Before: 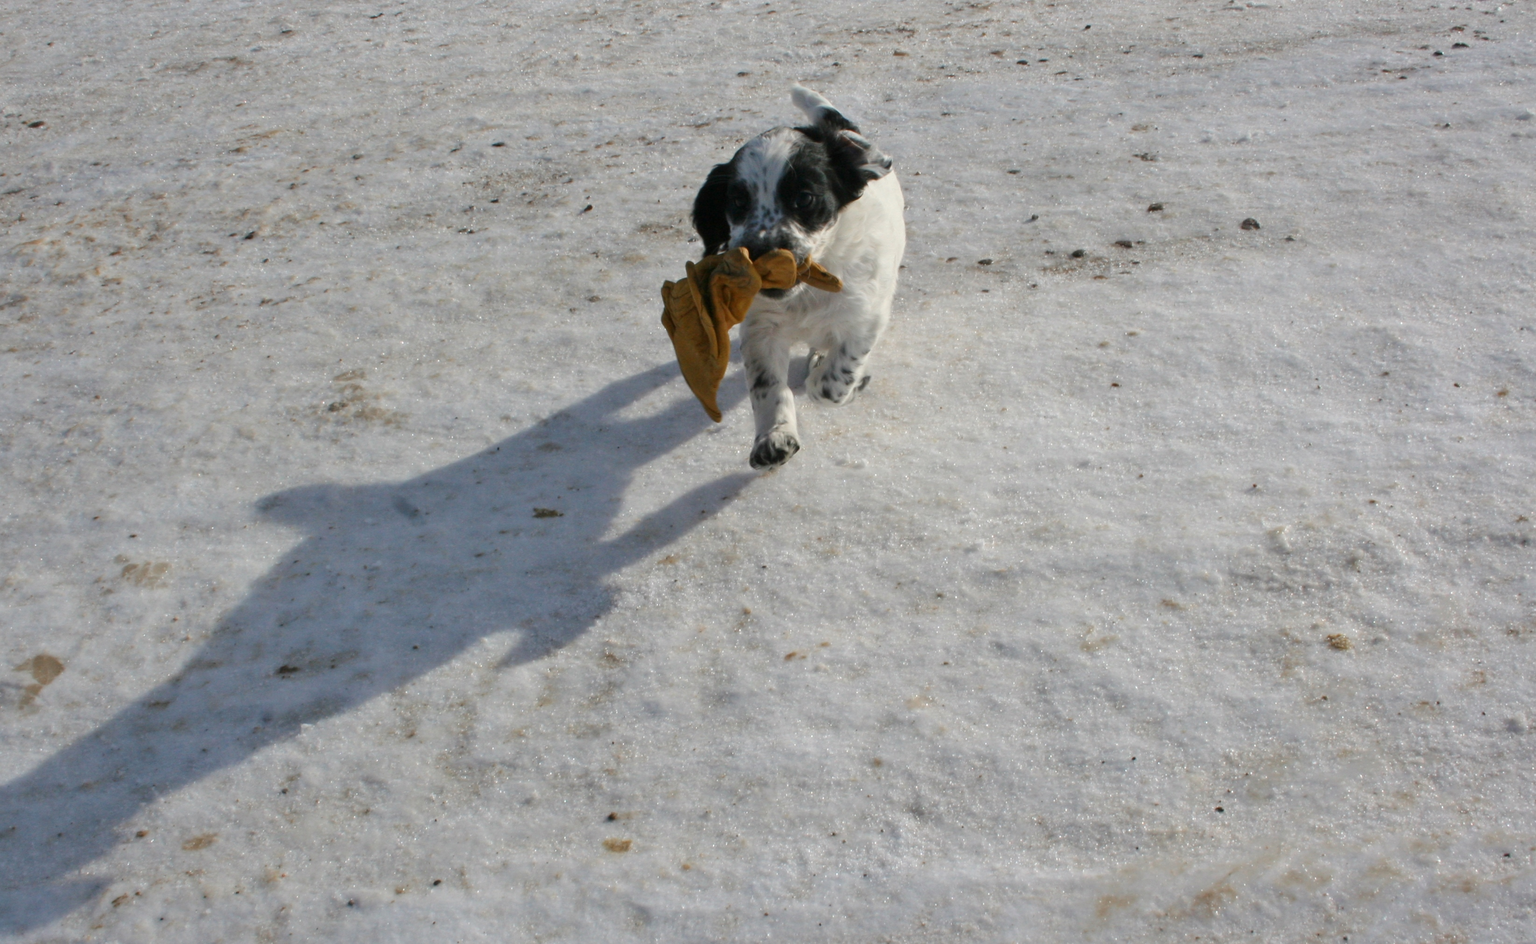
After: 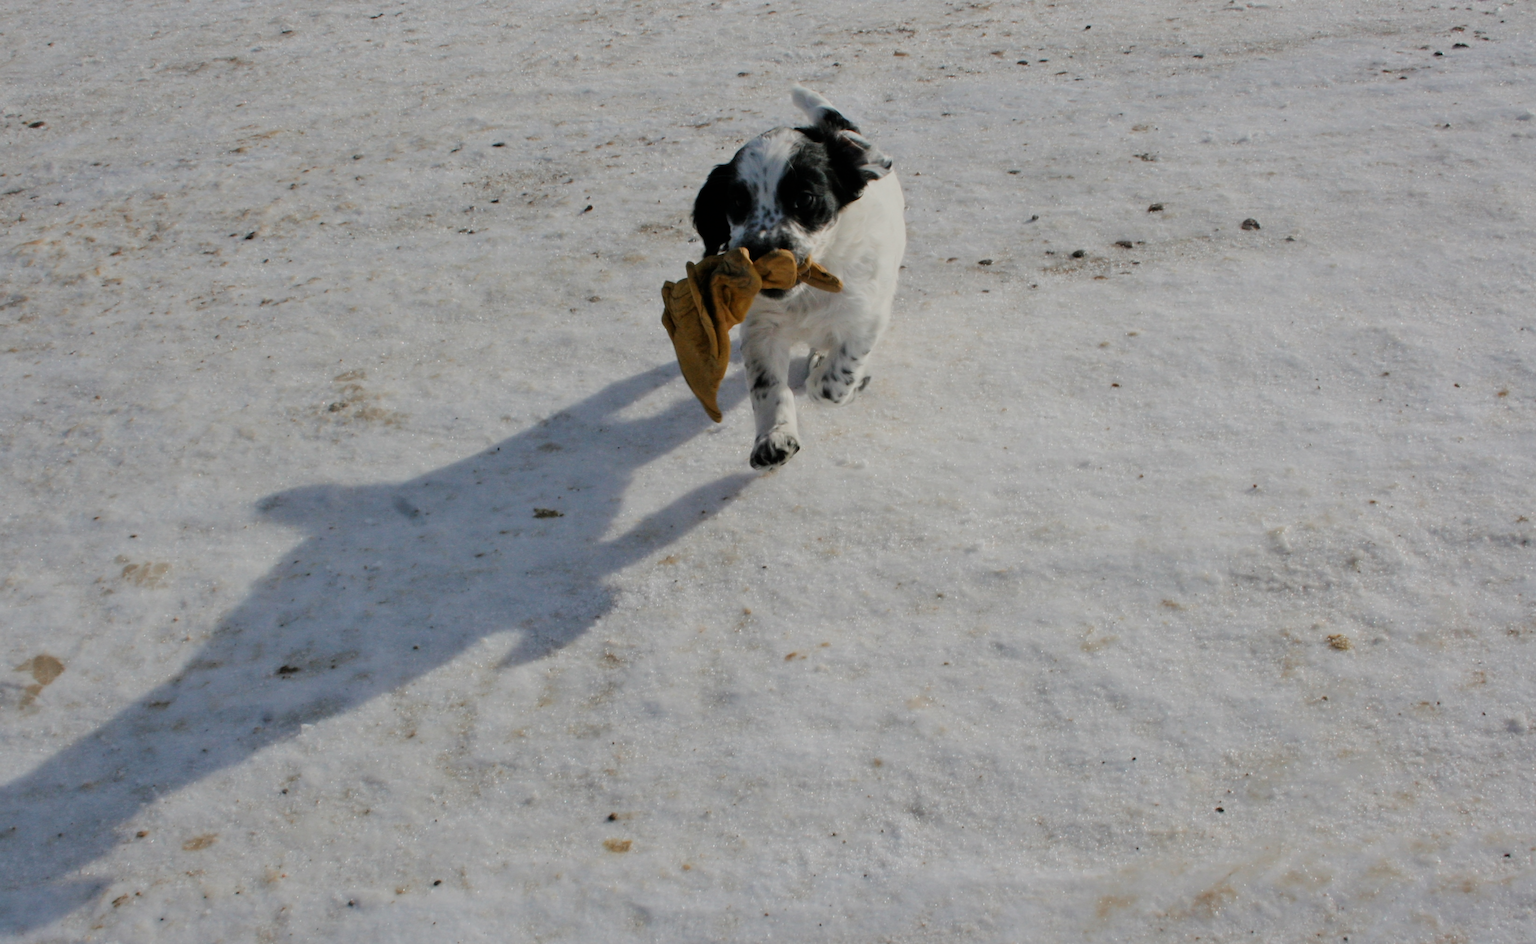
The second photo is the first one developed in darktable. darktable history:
filmic rgb: black relative exposure -7.21 EV, white relative exposure 5.37 EV, threshold 2.95 EV, hardness 3.02, enable highlight reconstruction true
